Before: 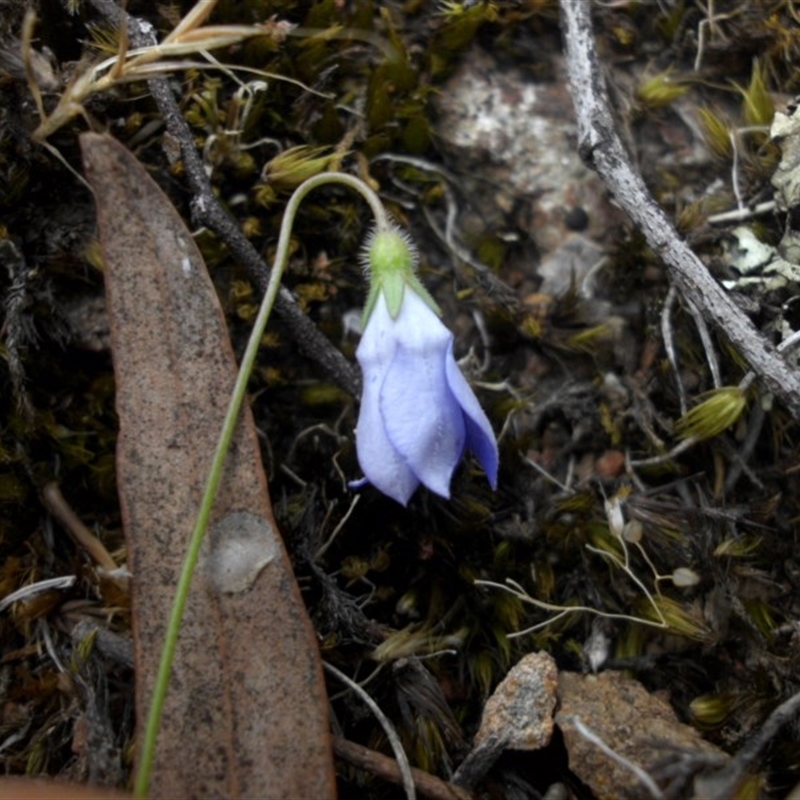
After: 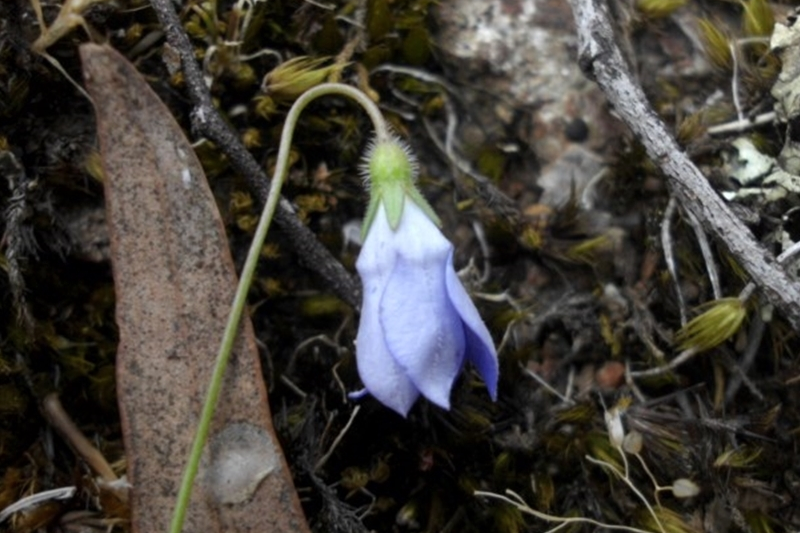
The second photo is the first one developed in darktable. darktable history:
shadows and highlights: shadows 20.91, highlights -82.73, soften with gaussian
exposure: compensate highlight preservation false
crop: top 11.166%, bottom 22.168%
